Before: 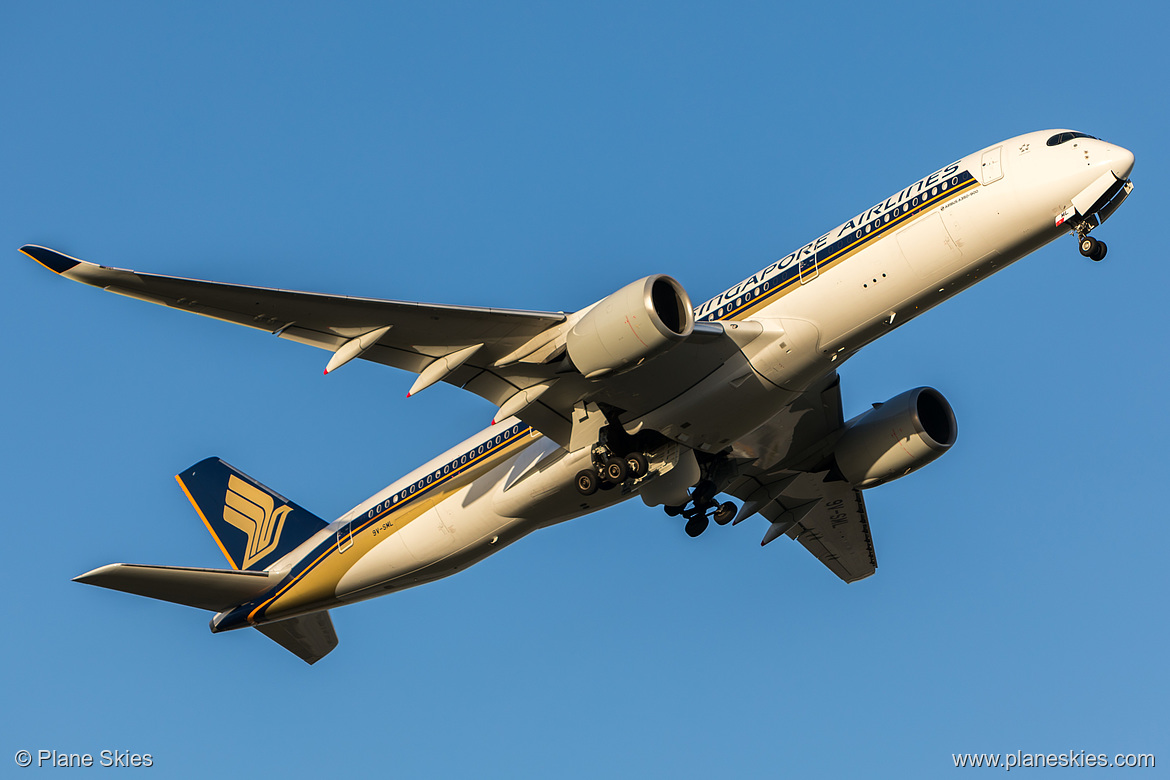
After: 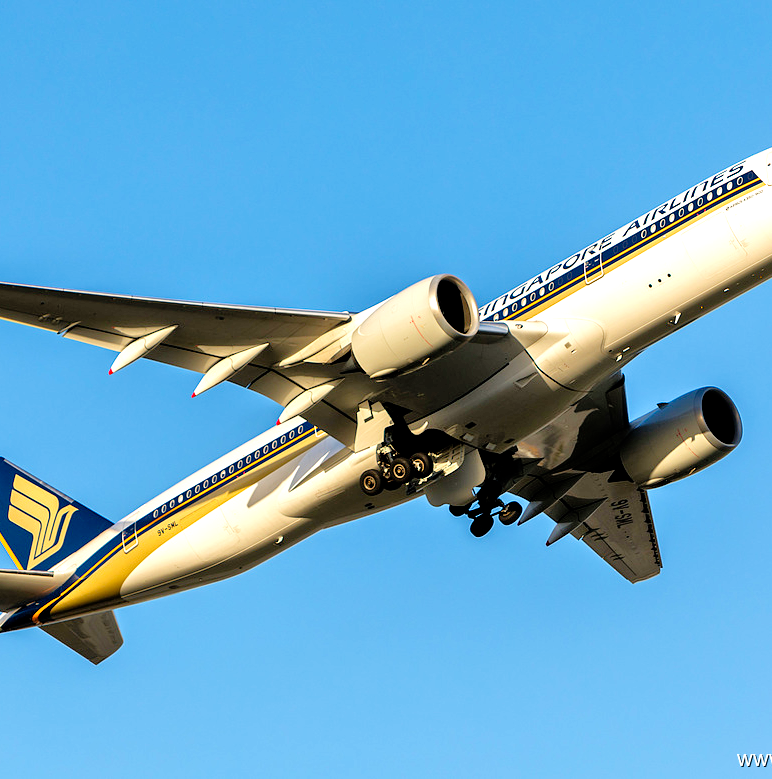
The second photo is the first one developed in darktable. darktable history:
tone equalizer: -7 EV 0.15 EV, -6 EV 0.6 EV, -5 EV 1.15 EV, -4 EV 1.33 EV, -3 EV 1.15 EV, -2 EV 0.6 EV, -1 EV 0.15 EV, mask exposure compensation -0.5 EV
filmic rgb: middle gray luminance 29%, black relative exposure -10.3 EV, white relative exposure 5.5 EV, threshold 6 EV, target black luminance 0%, hardness 3.95, latitude 2.04%, contrast 1.132, highlights saturation mix 5%, shadows ↔ highlights balance 15.11%, add noise in highlights 0, preserve chrominance no, color science v3 (2019), use custom middle-gray values true, iterations of high-quality reconstruction 0, contrast in highlights soft, enable highlight reconstruction true
exposure: exposure 0.564 EV, compensate highlight preservation false
levels: levels [0, 0.394, 0.787]
crop and rotate: left 18.442%, right 15.508%
